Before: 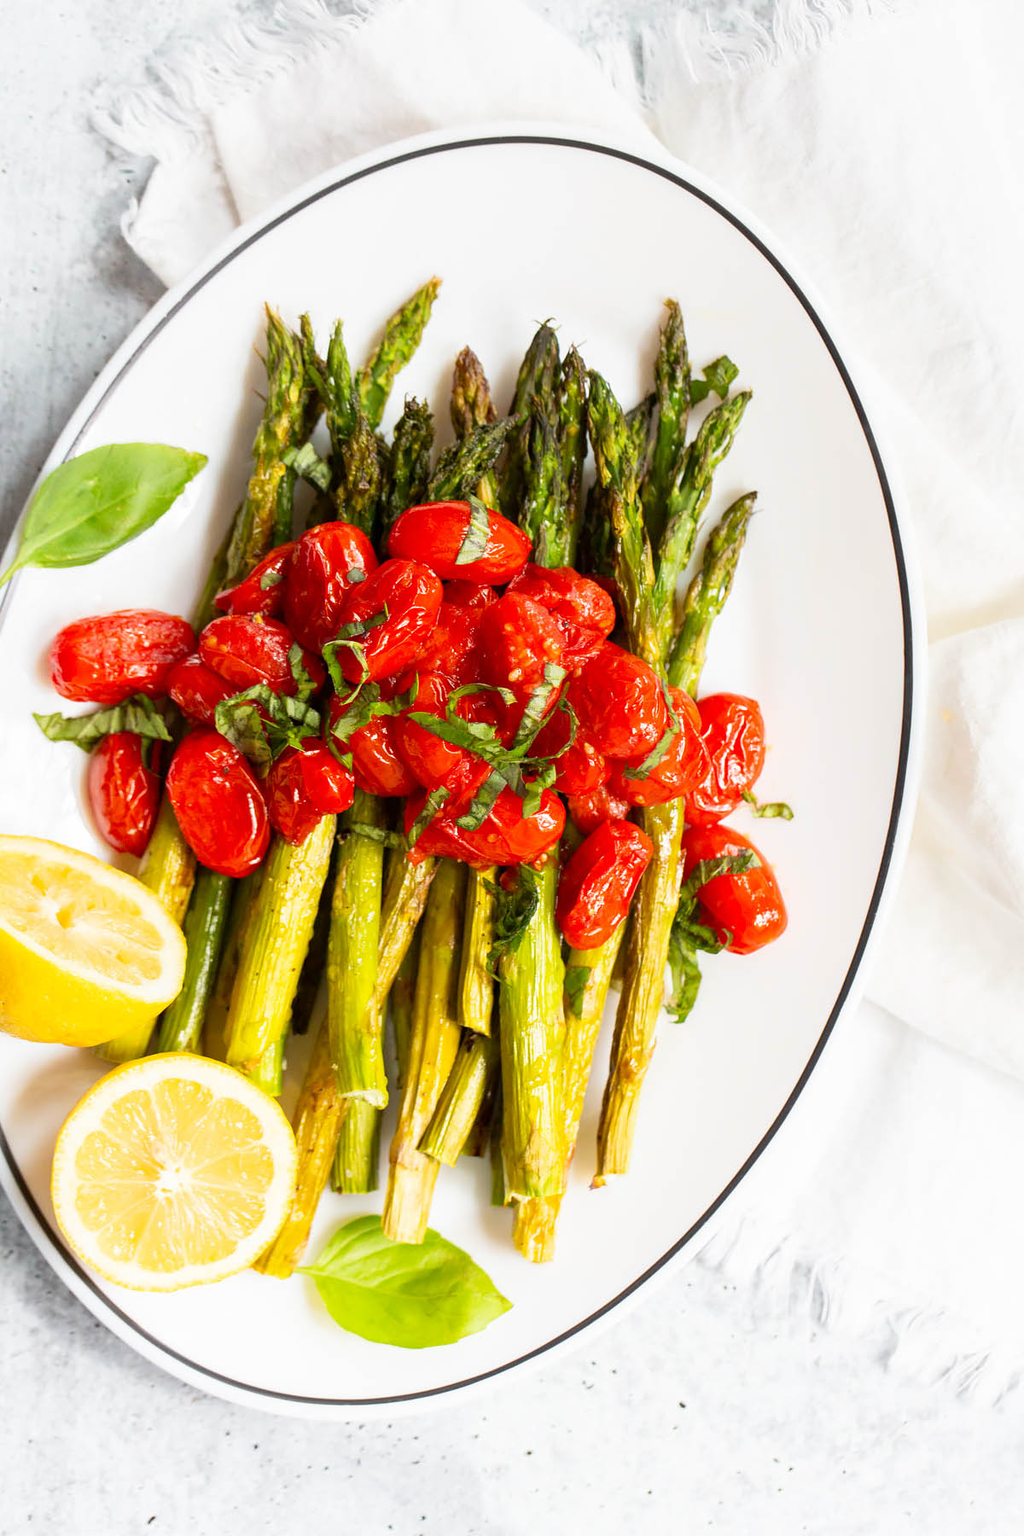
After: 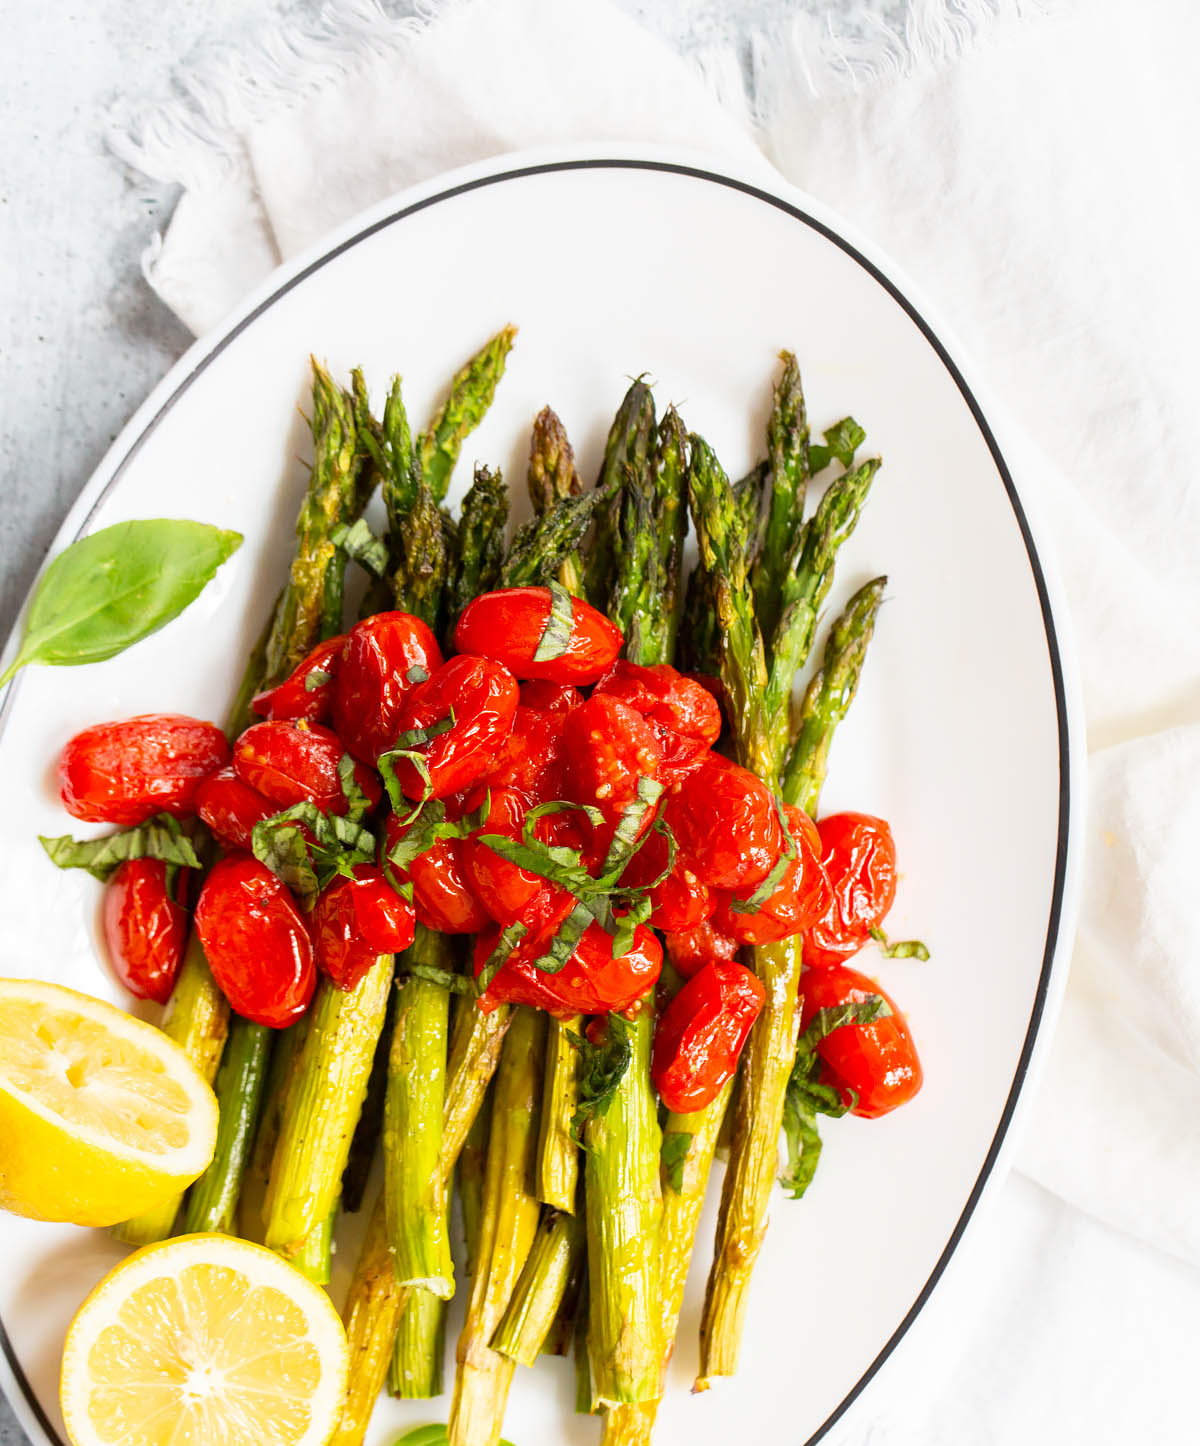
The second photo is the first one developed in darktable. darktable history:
crop: bottom 19.645%
